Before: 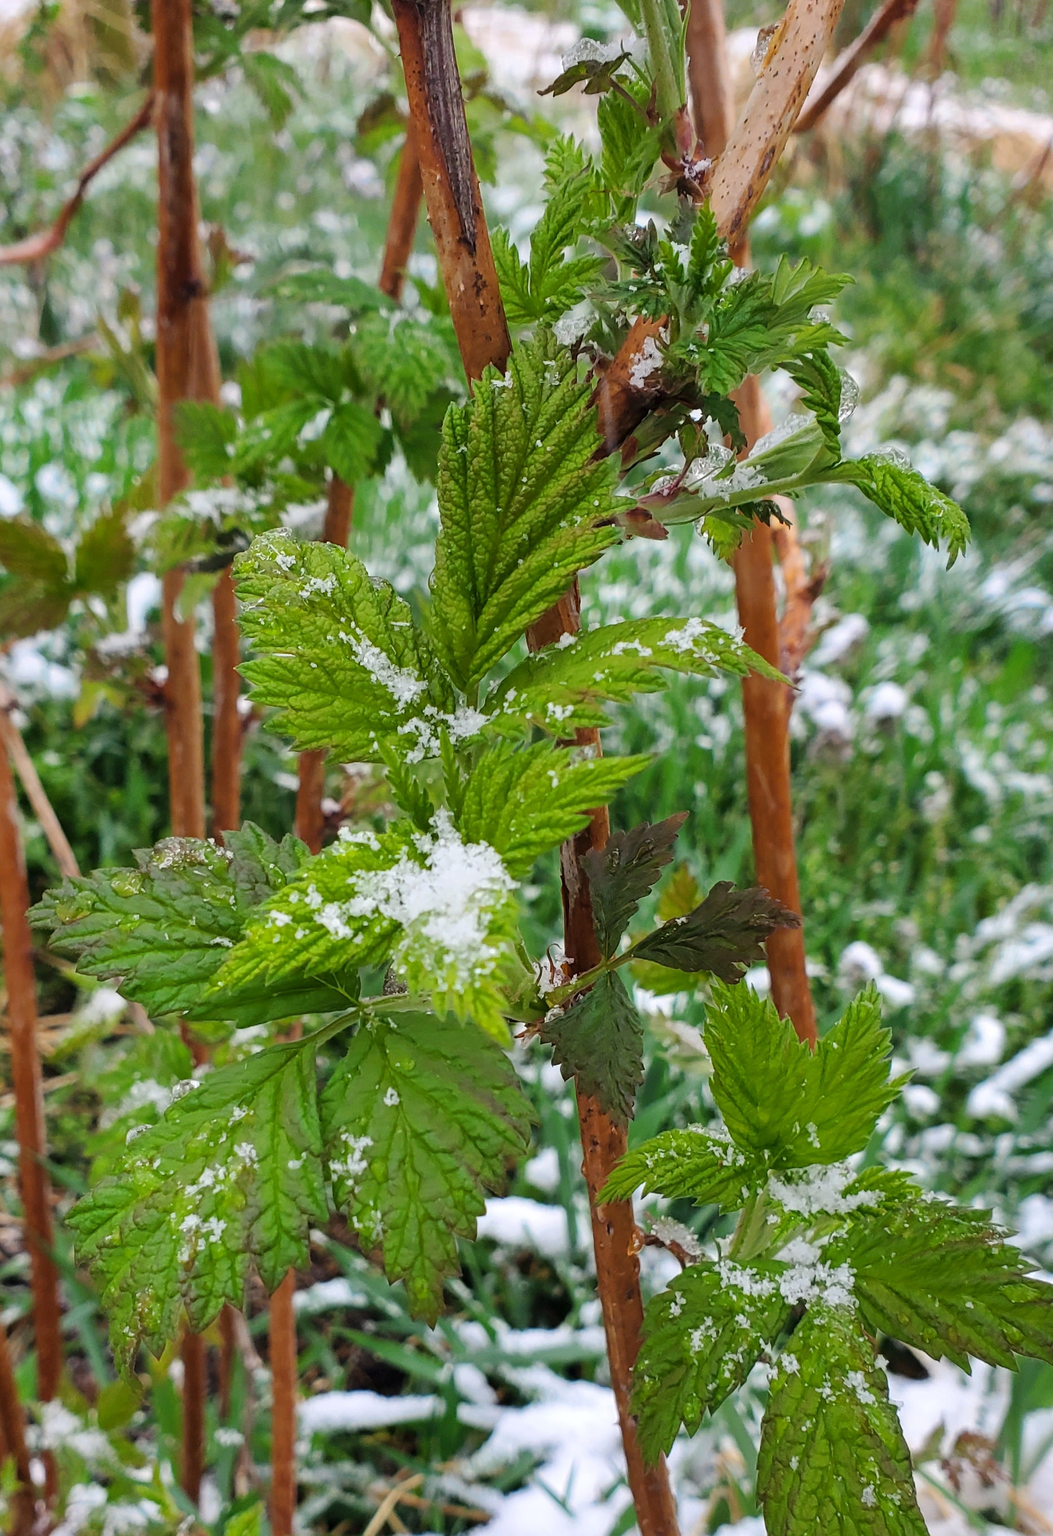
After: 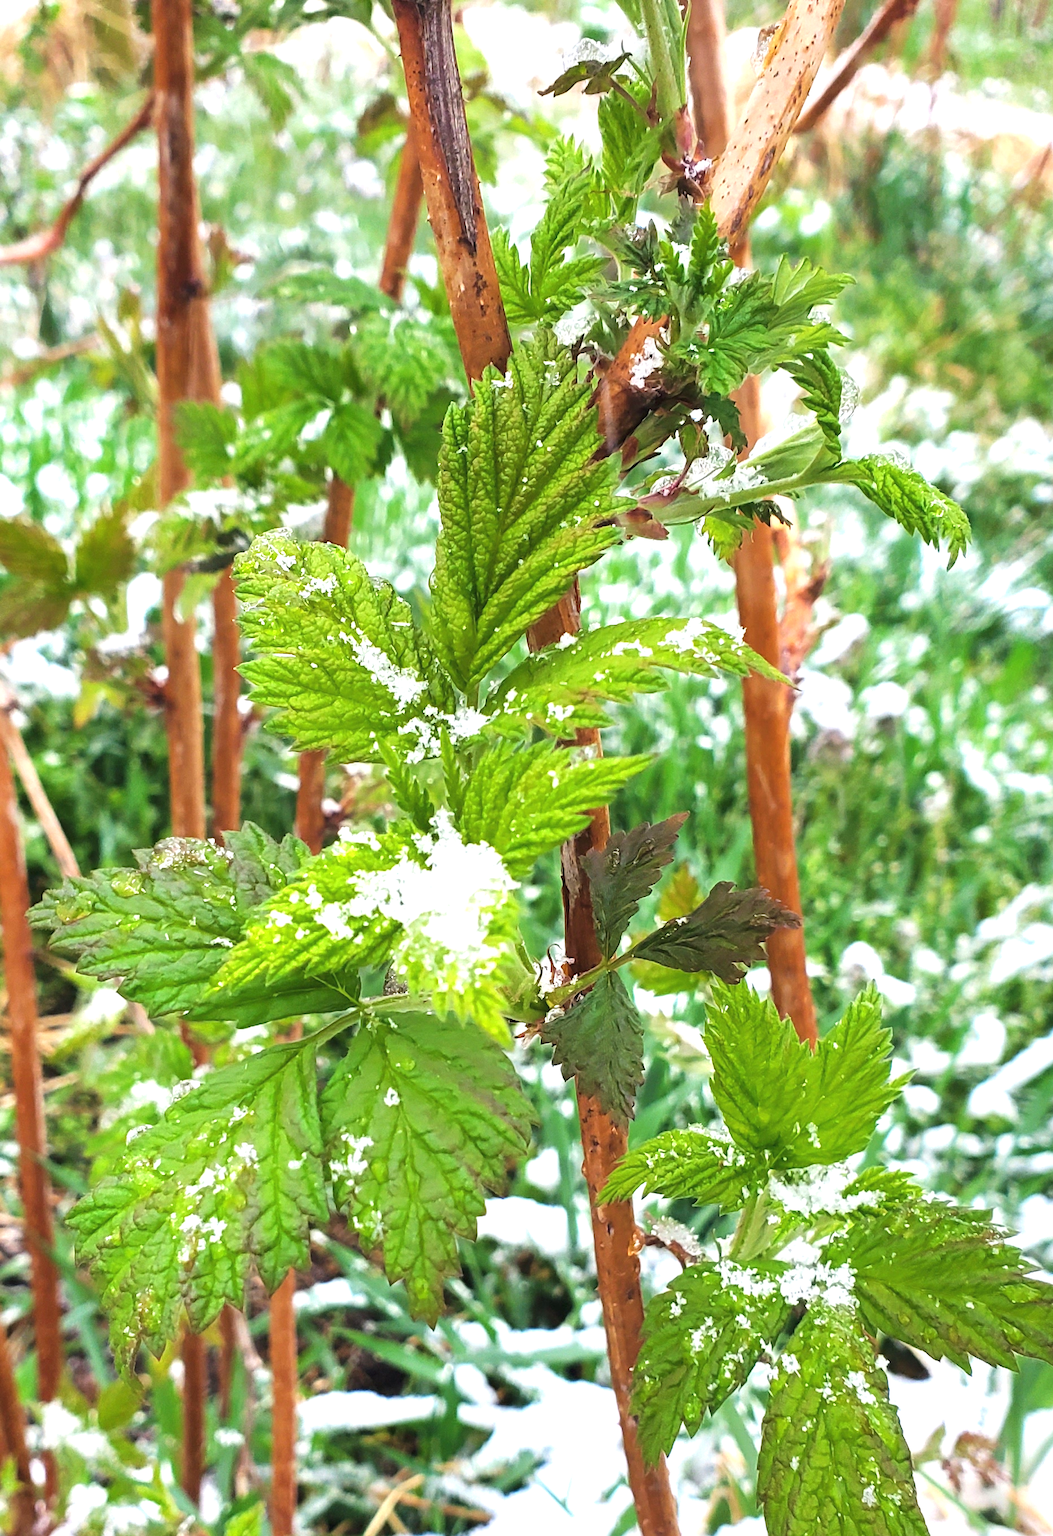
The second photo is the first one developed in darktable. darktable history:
tone equalizer: mask exposure compensation -0.502 EV
exposure: black level correction -0.001, exposure 1.108 EV, compensate highlight preservation false
velvia: strength 9.07%
